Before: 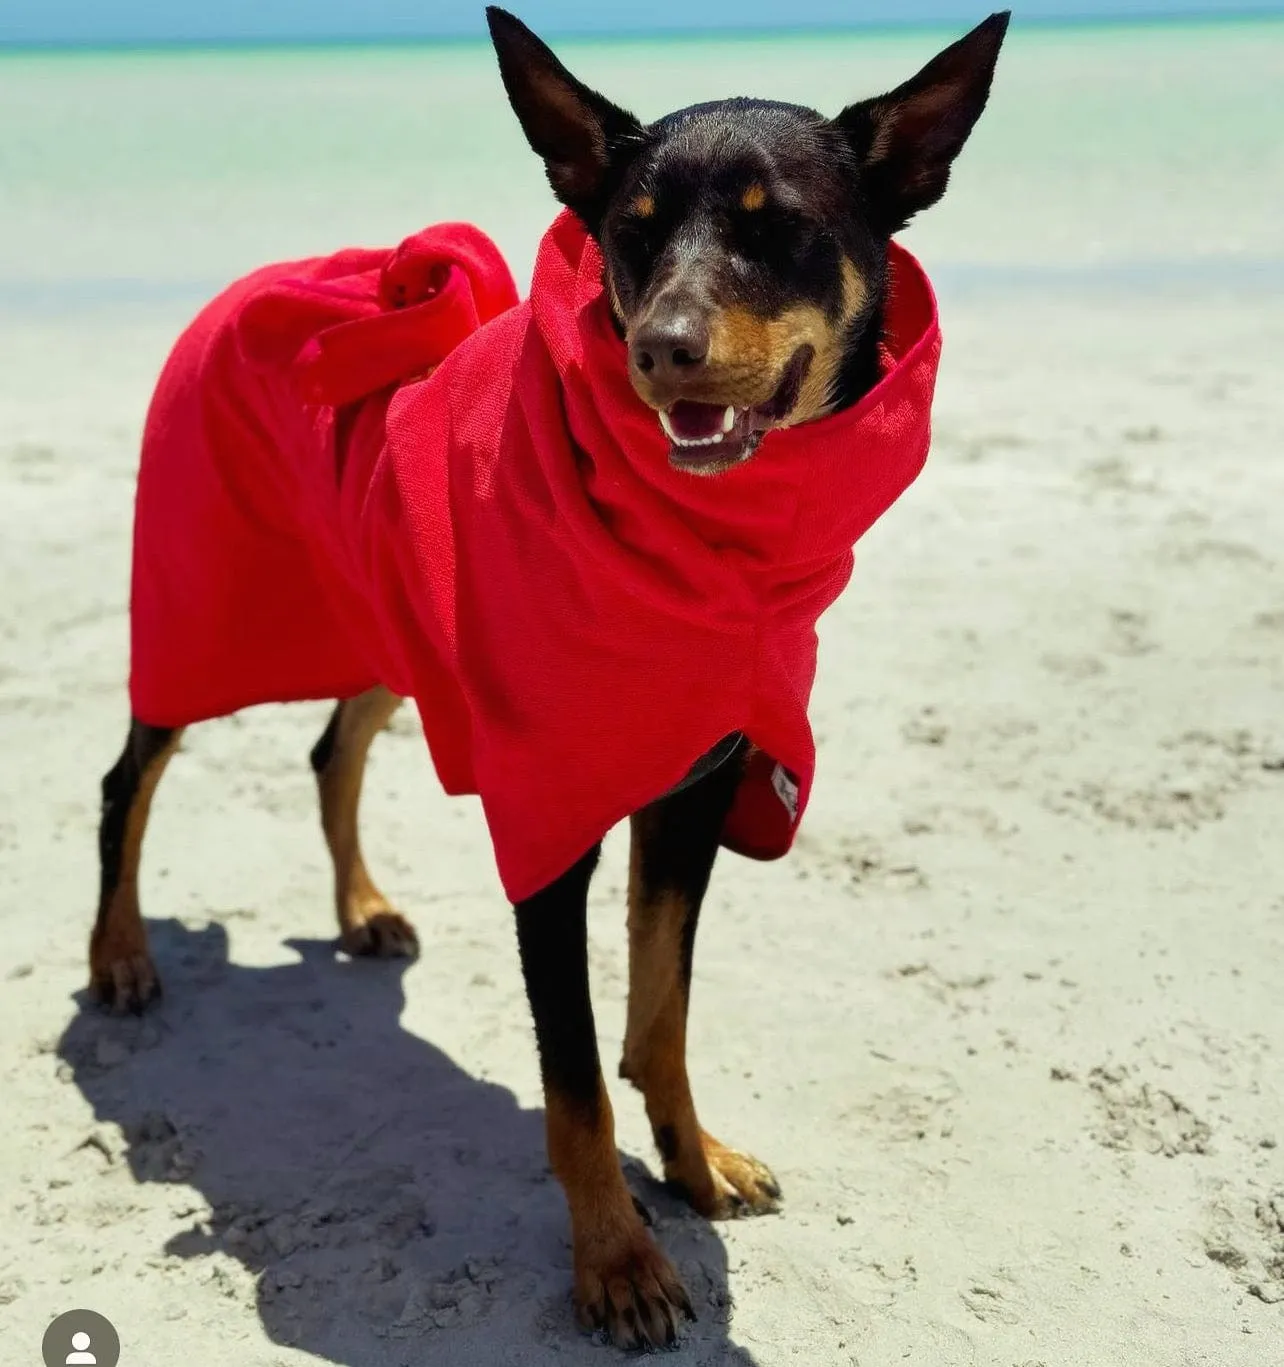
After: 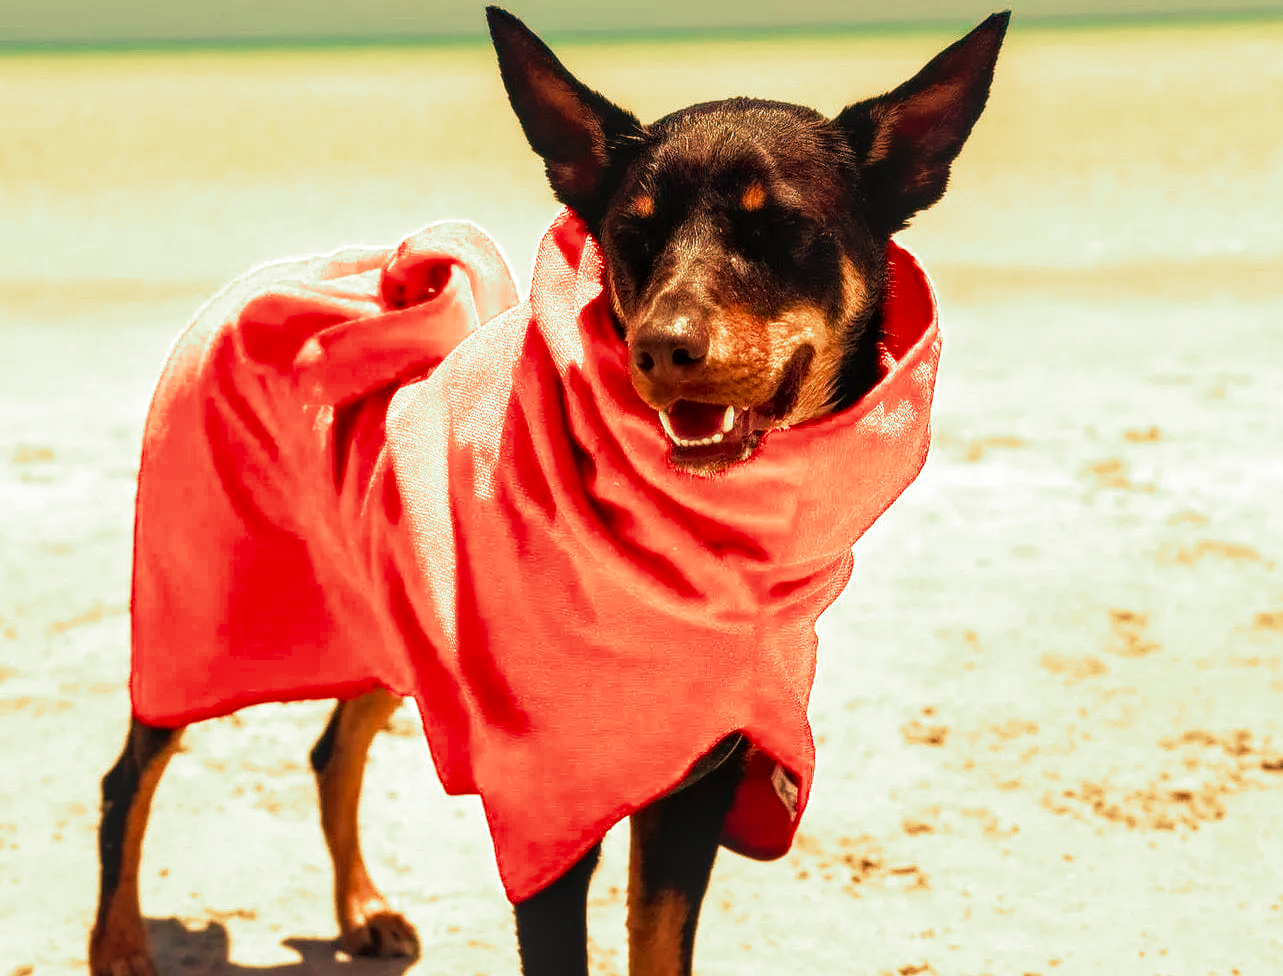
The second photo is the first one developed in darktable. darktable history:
white balance: red 1.467, blue 0.684
color contrast: green-magenta contrast 1.2, blue-yellow contrast 1.2
local contrast: on, module defaults
crop: bottom 28.576%
split-toning: shadows › hue 290.82°, shadows › saturation 0.34, highlights › saturation 0.38, balance 0, compress 50%
